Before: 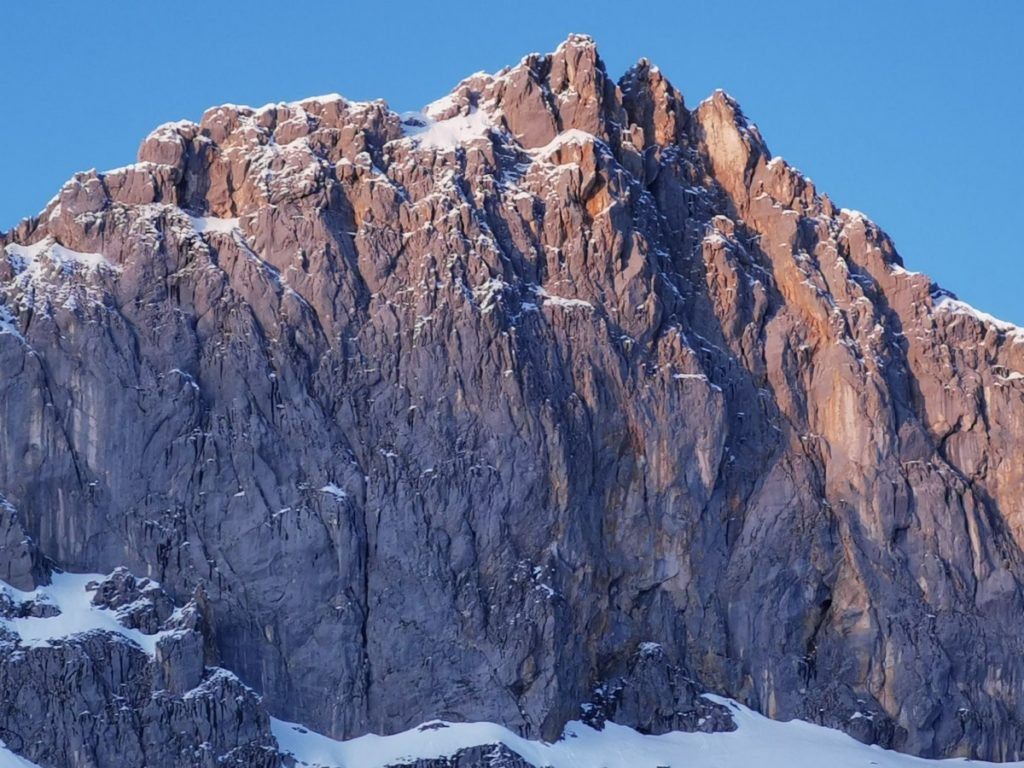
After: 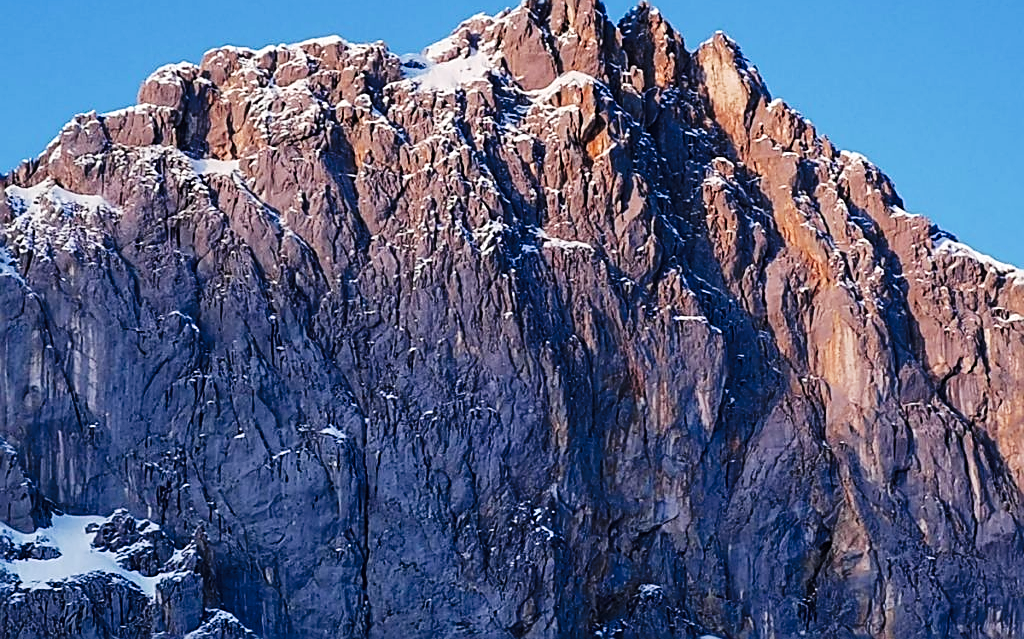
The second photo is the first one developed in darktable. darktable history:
sharpen: amount 1
crop: top 7.625%, bottom 8.027%
tone curve: curves: ch0 [(0, 0) (0.003, 0.02) (0.011, 0.021) (0.025, 0.022) (0.044, 0.023) (0.069, 0.026) (0.1, 0.04) (0.136, 0.06) (0.177, 0.092) (0.224, 0.127) (0.277, 0.176) (0.335, 0.258) (0.399, 0.349) (0.468, 0.444) (0.543, 0.546) (0.623, 0.649) (0.709, 0.754) (0.801, 0.842) (0.898, 0.922) (1, 1)], preserve colors none
